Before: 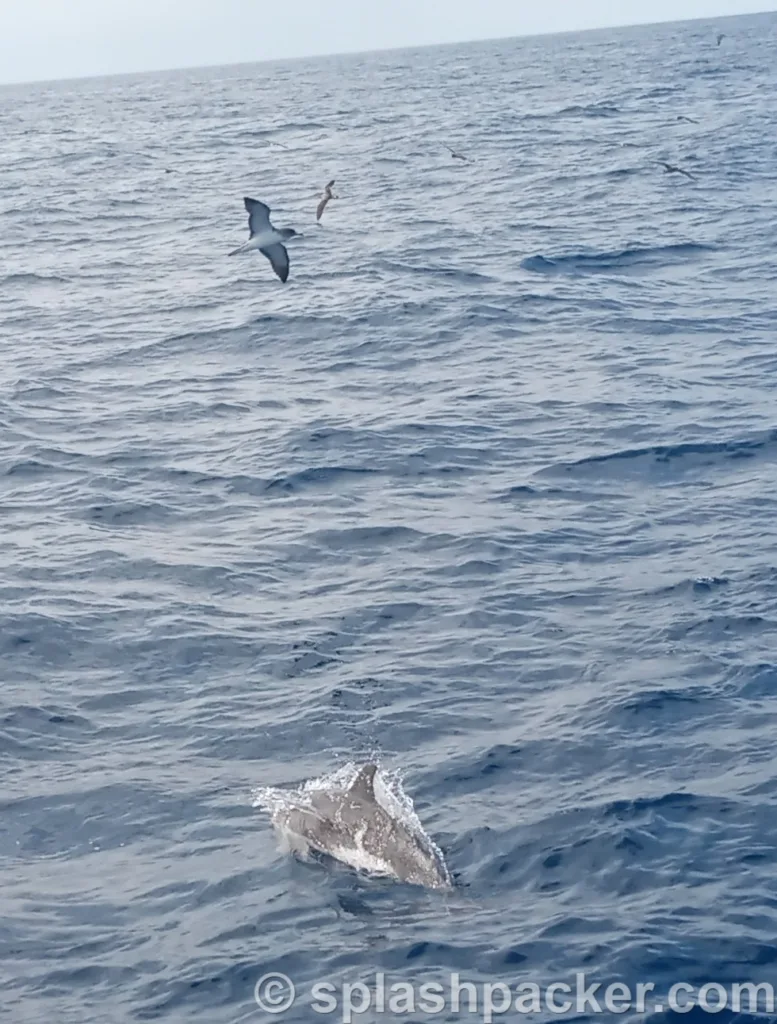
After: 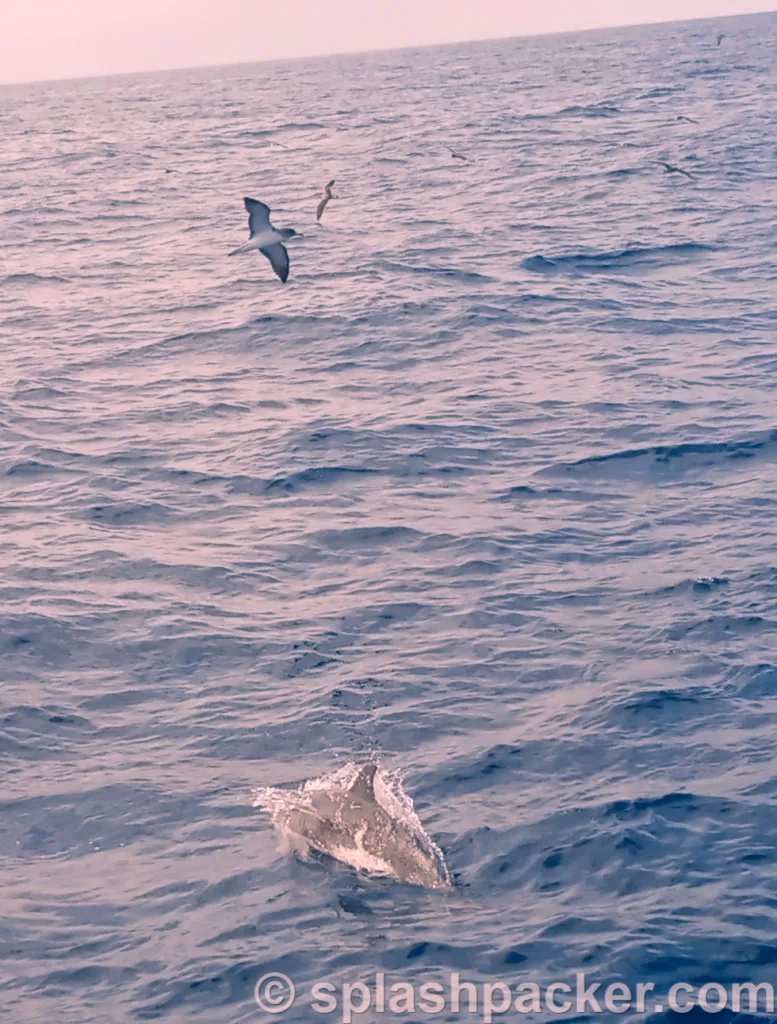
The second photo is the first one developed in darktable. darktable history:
color balance rgb: highlights gain › chroma 4.494%, highlights gain › hue 34.04°, perceptual saturation grading › global saturation 30.828%
